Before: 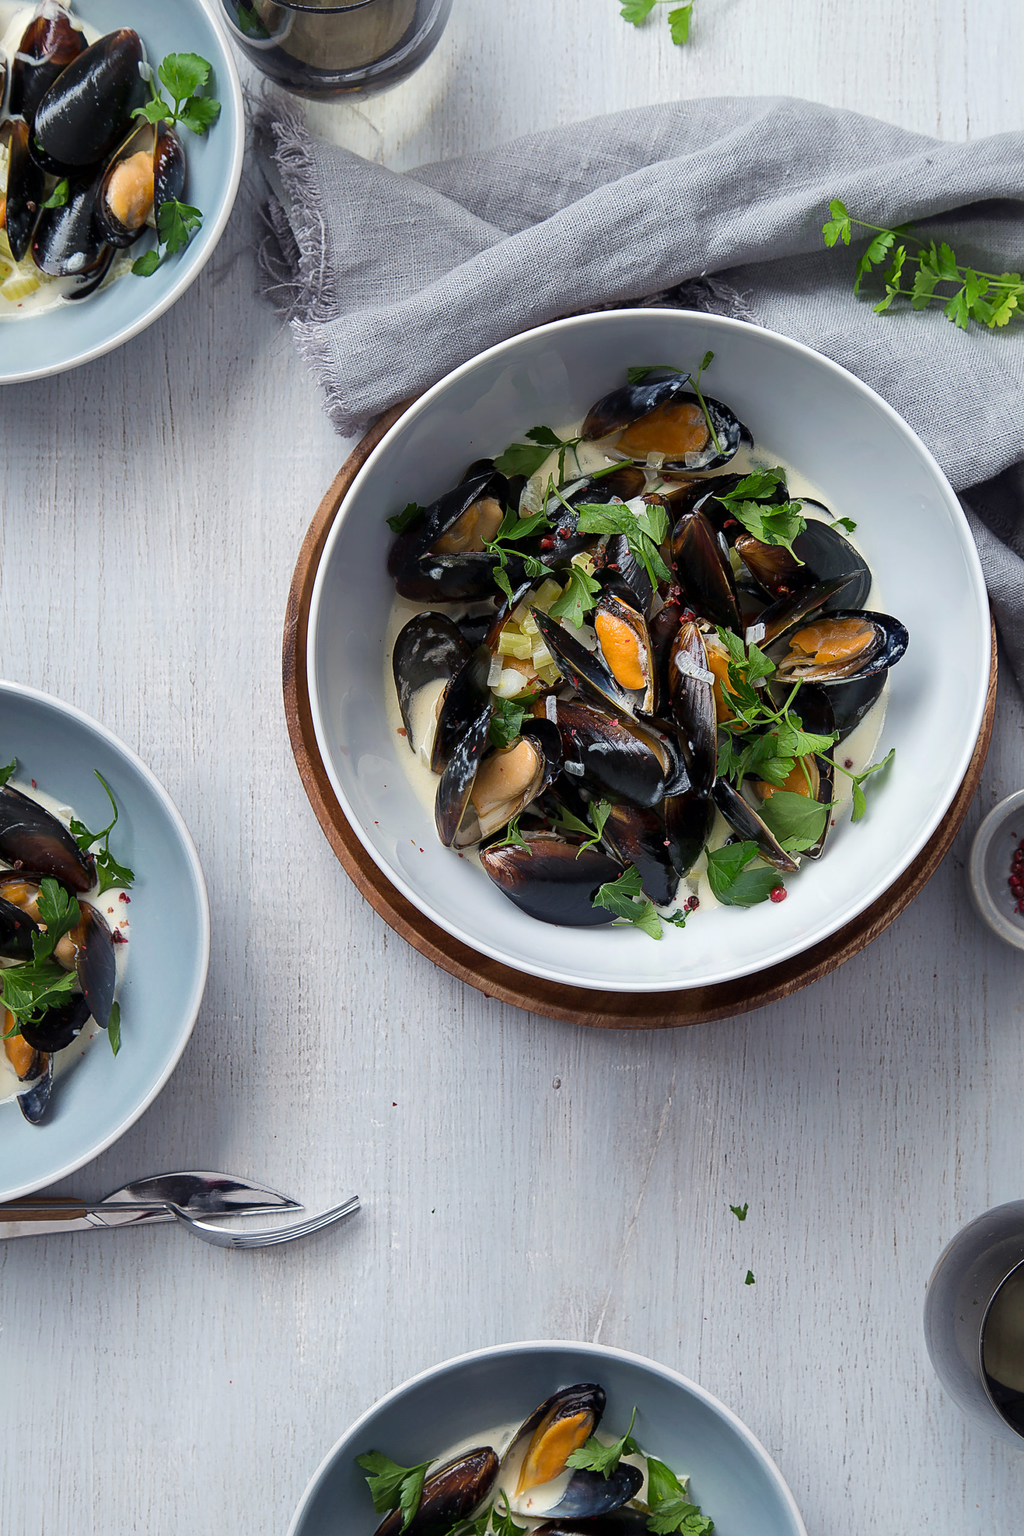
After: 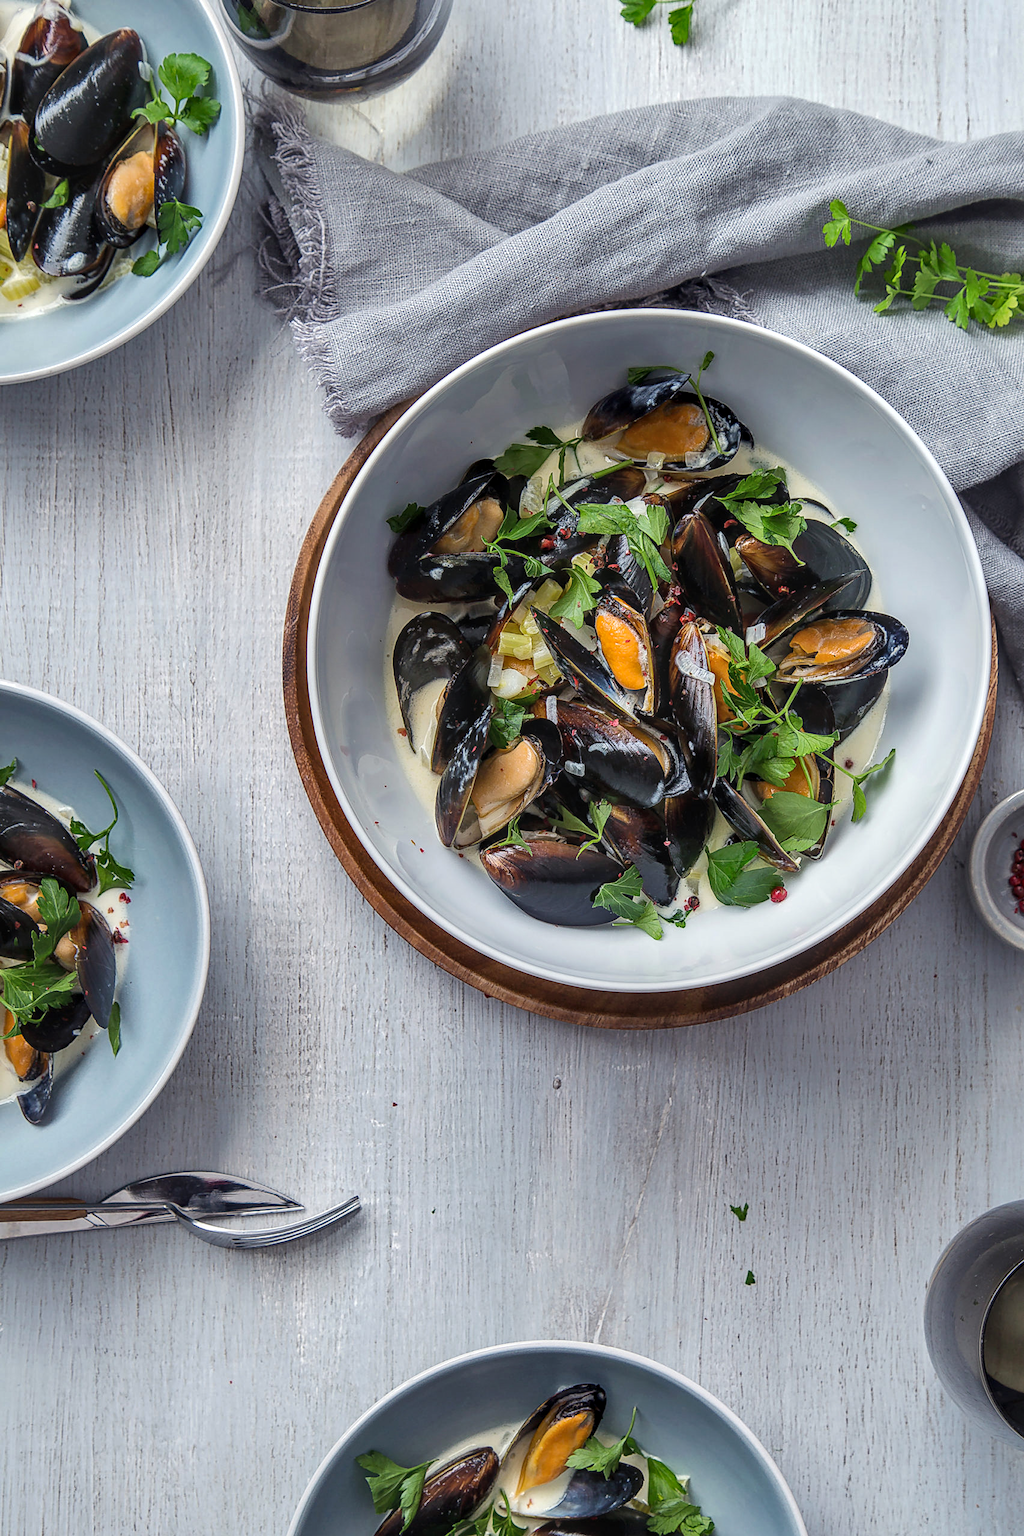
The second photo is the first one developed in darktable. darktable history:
exposure: exposure 0.163 EV, compensate highlight preservation false
shadows and highlights: low approximation 0.01, soften with gaussian
local contrast: highlights 3%, shadows 2%, detail 133%
